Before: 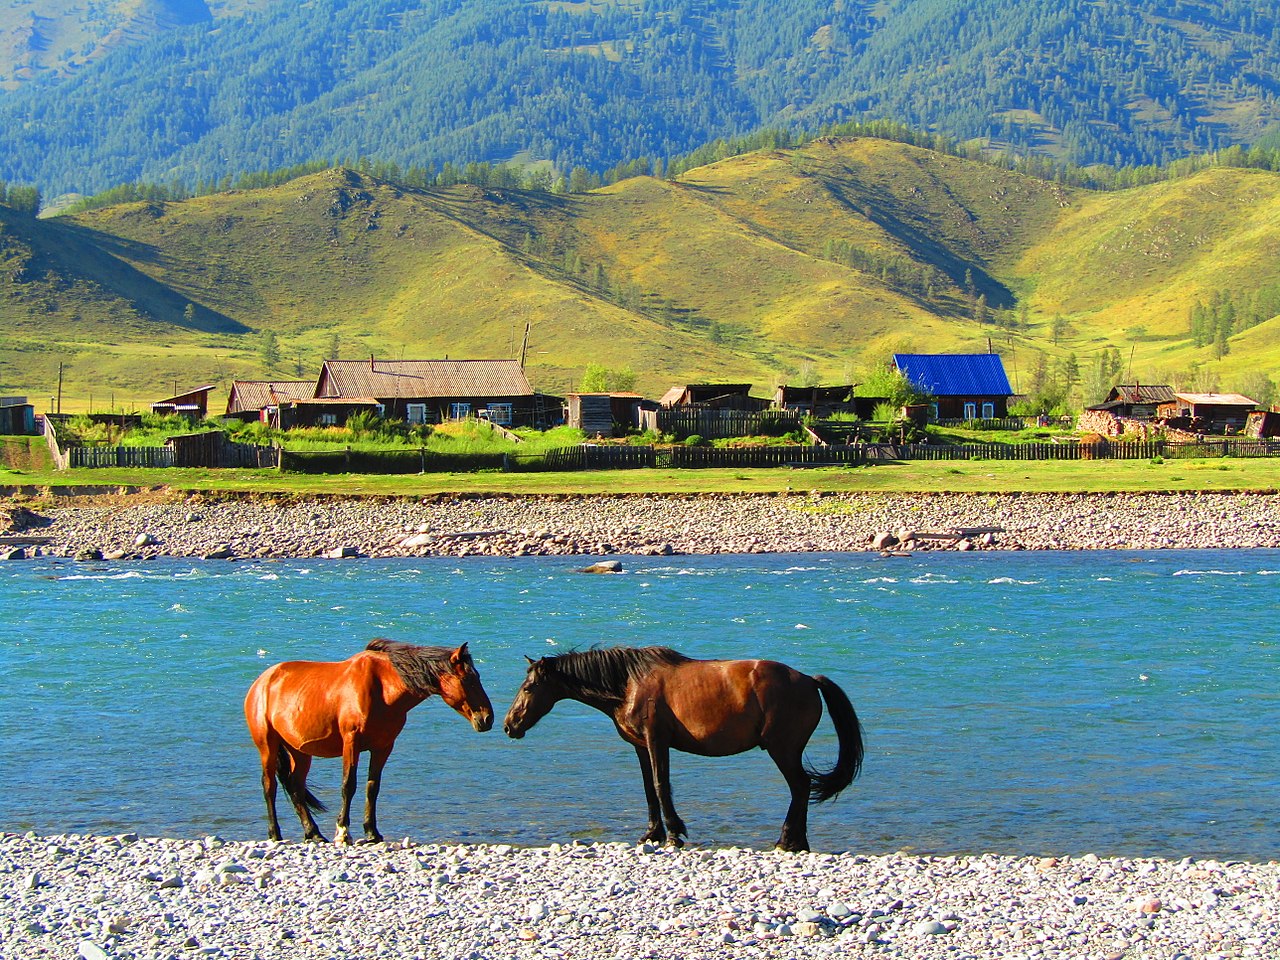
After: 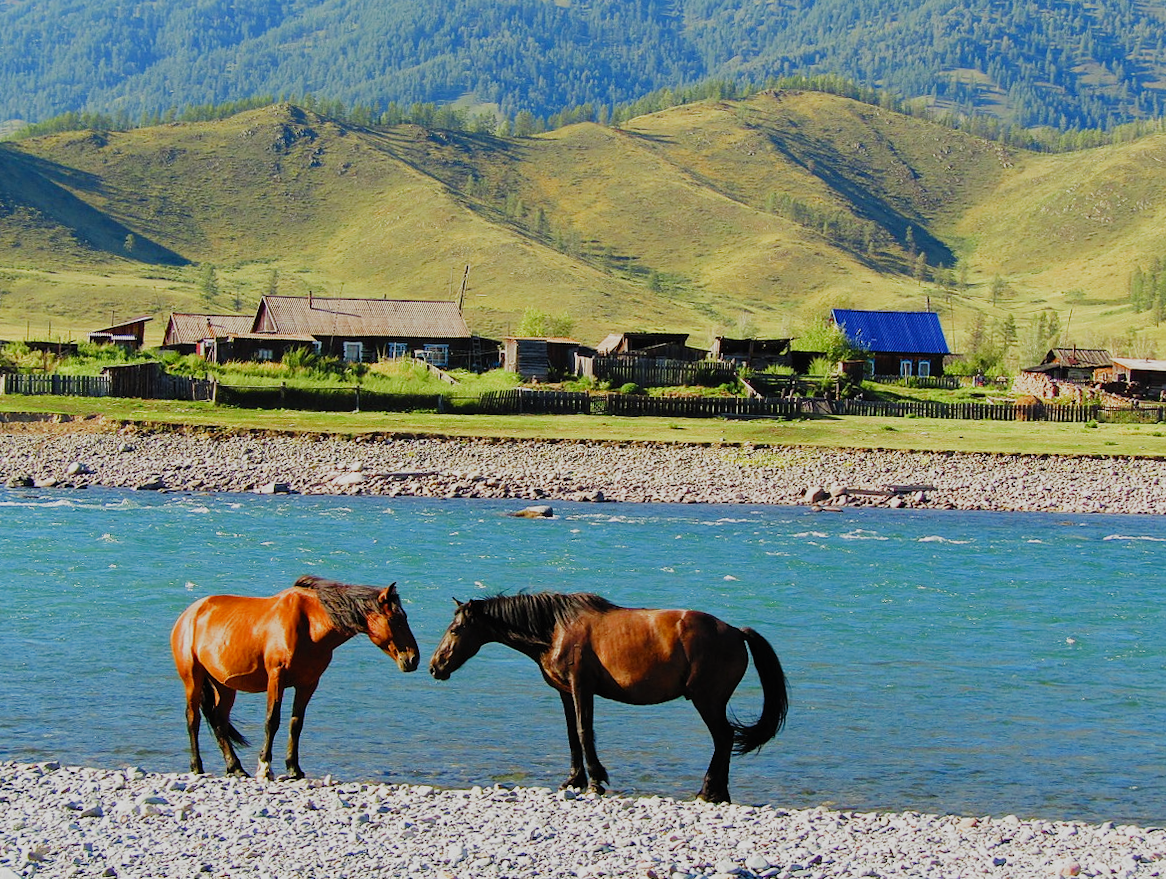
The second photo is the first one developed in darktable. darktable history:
filmic rgb: black relative exposure -8 EV, white relative exposure 3.78 EV, threshold 3.01 EV, hardness 4.36, preserve chrominance no, color science v5 (2021), contrast in shadows safe, contrast in highlights safe, enable highlight reconstruction true
crop and rotate: angle -1.99°, left 3.167%, top 3.686%, right 1.507%, bottom 0.496%
